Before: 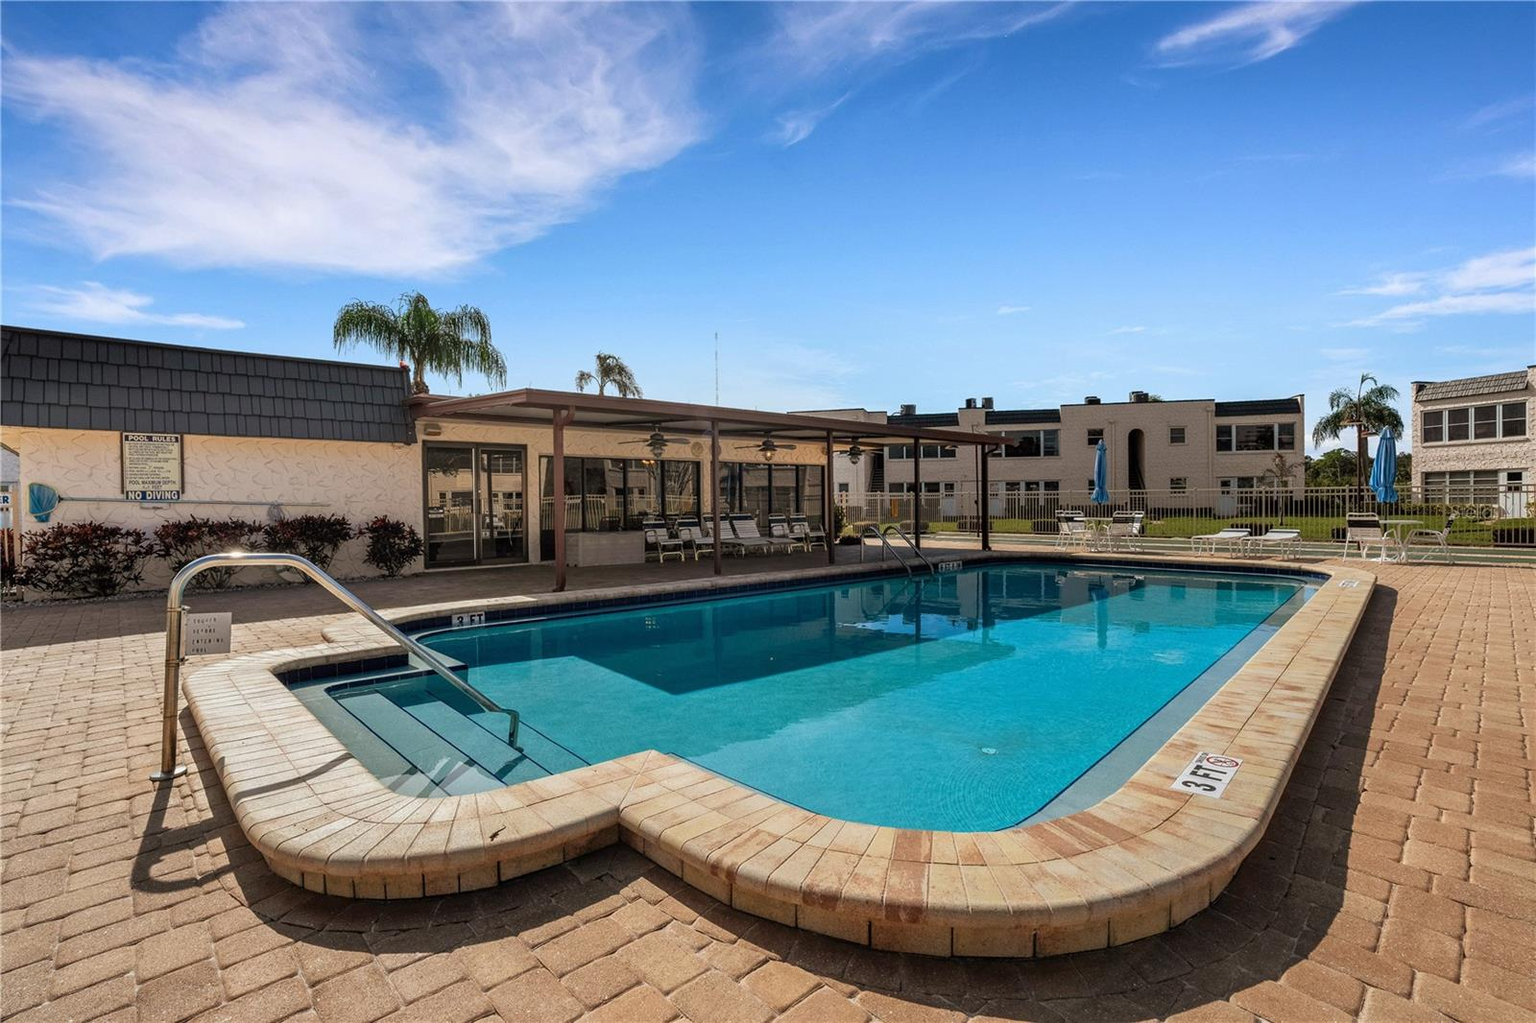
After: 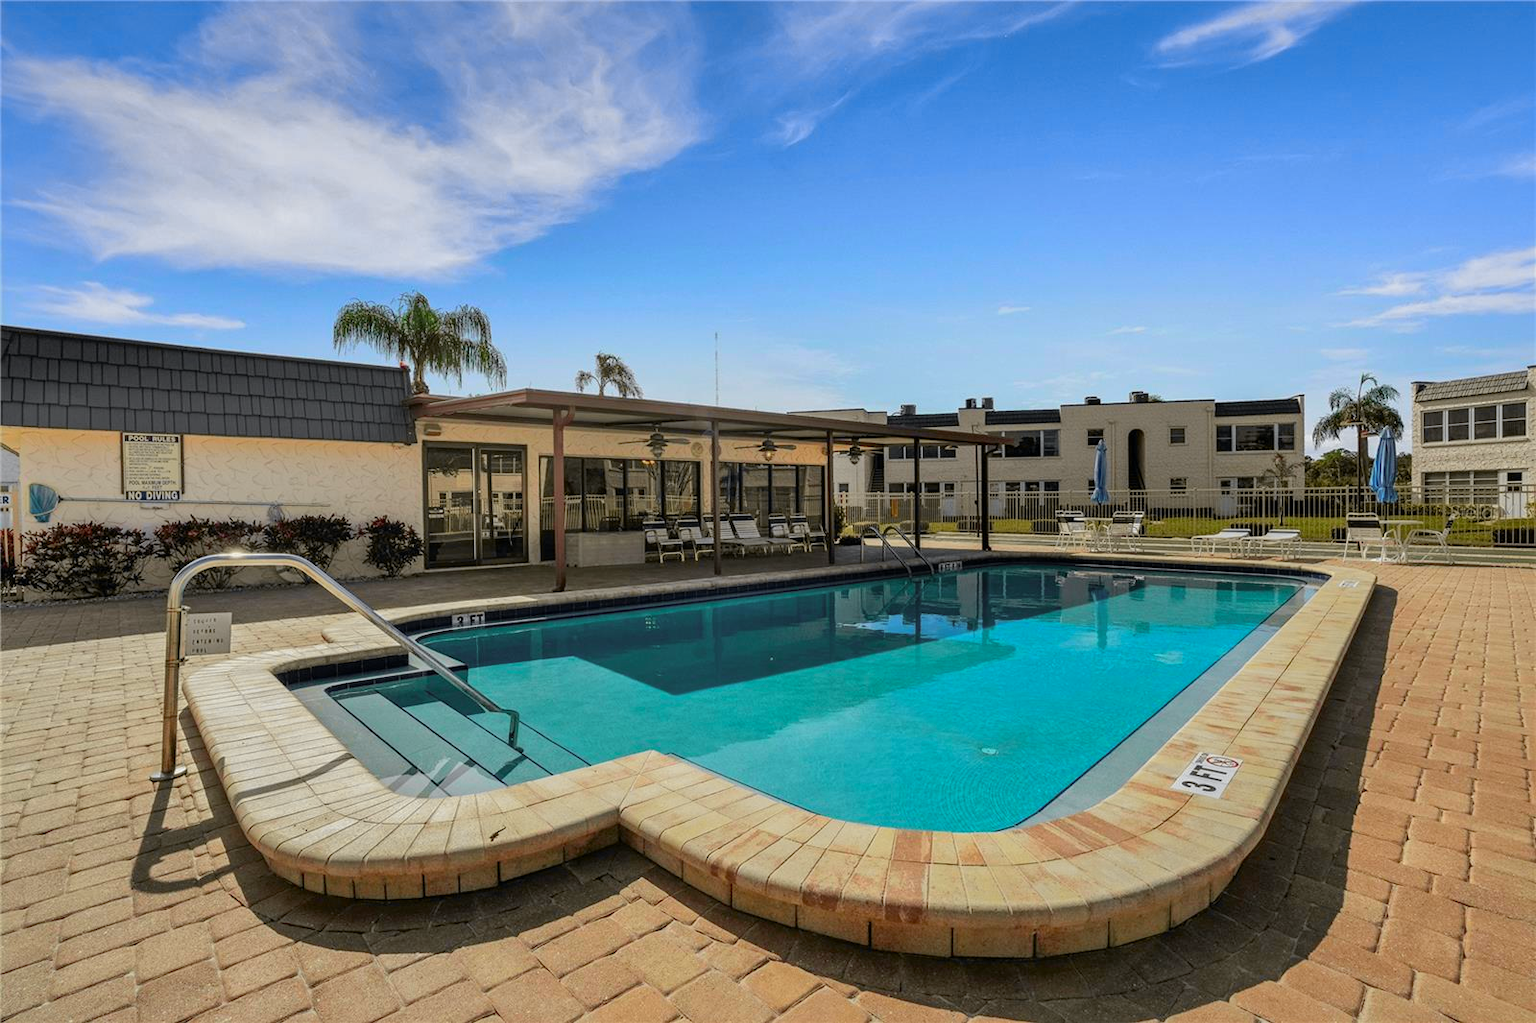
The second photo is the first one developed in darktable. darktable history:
white balance: red 0.986, blue 1.01
tone curve: curves: ch0 [(0, 0) (0.071, 0.058) (0.266, 0.268) (0.498, 0.542) (0.766, 0.807) (1, 0.983)]; ch1 [(0, 0) (0.346, 0.307) (0.408, 0.387) (0.463, 0.465) (0.482, 0.493) (0.502, 0.499) (0.517, 0.505) (0.55, 0.554) (0.597, 0.61) (0.651, 0.698) (1, 1)]; ch2 [(0, 0) (0.346, 0.34) (0.434, 0.46) (0.485, 0.494) (0.5, 0.498) (0.509, 0.517) (0.526, 0.539) (0.583, 0.603) (0.625, 0.659) (1, 1)], color space Lab, independent channels, preserve colors none
shadows and highlights: shadows 40, highlights -60
